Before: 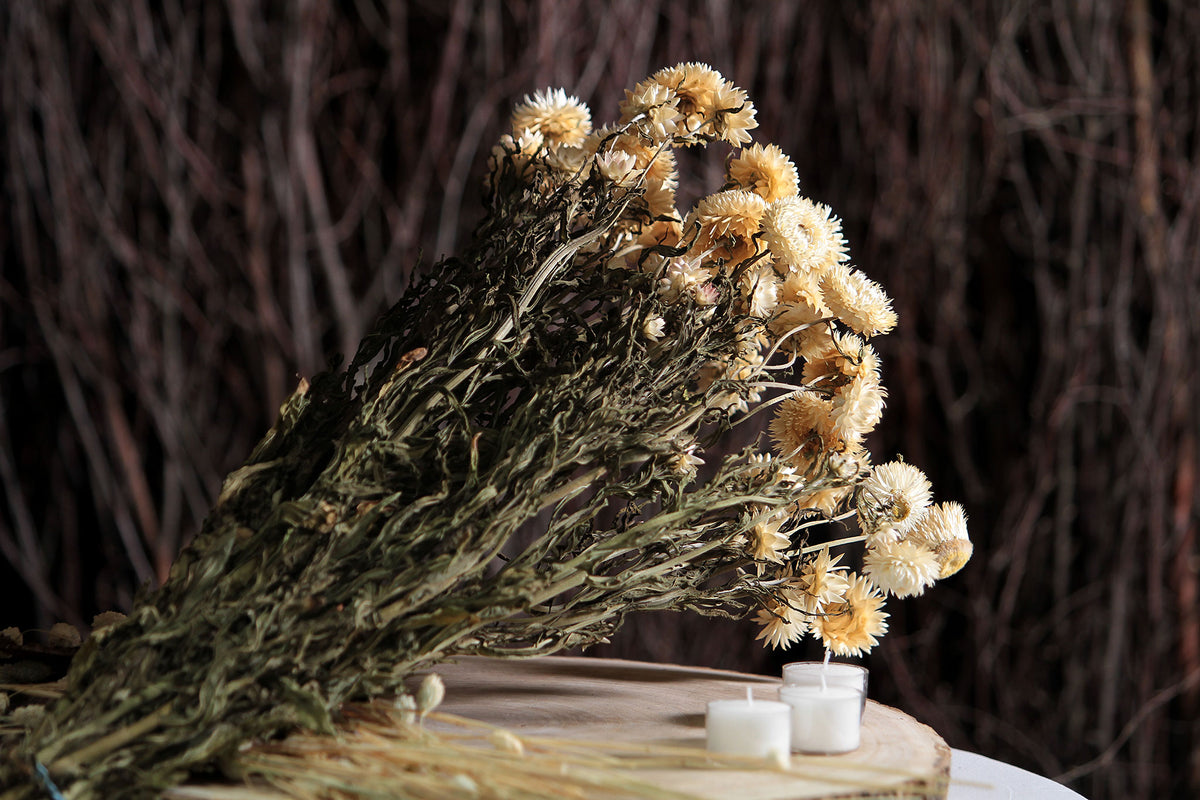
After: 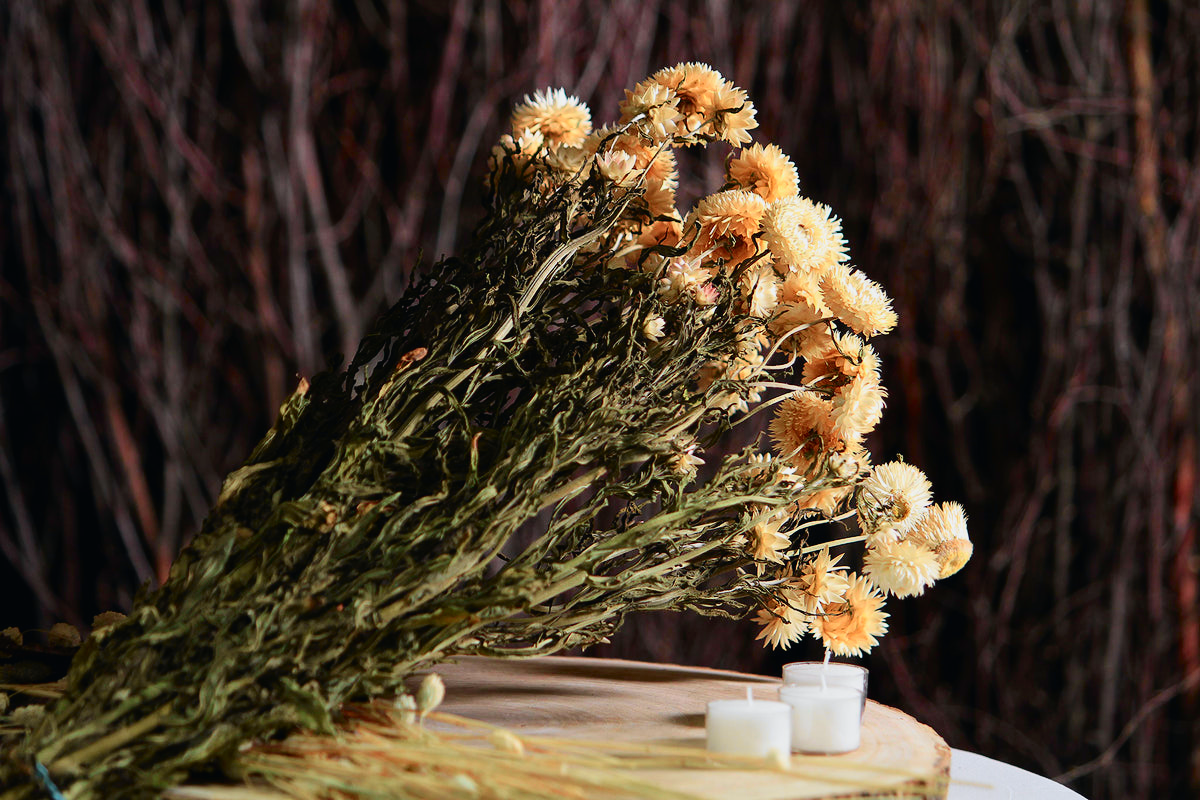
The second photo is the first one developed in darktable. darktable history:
tone curve: curves: ch0 [(0, 0.012) (0.052, 0.04) (0.107, 0.086) (0.269, 0.266) (0.471, 0.503) (0.731, 0.771) (0.921, 0.909) (0.999, 0.951)]; ch1 [(0, 0) (0.339, 0.298) (0.402, 0.363) (0.444, 0.415) (0.485, 0.469) (0.494, 0.493) (0.504, 0.501) (0.525, 0.534) (0.555, 0.593) (0.594, 0.648) (1, 1)]; ch2 [(0, 0) (0.48, 0.48) (0.504, 0.5) (0.535, 0.557) (0.581, 0.623) (0.649, 0.683) (0.824, 0.815) (1, 1)], color space Lab, independent channels, preserve colors none
